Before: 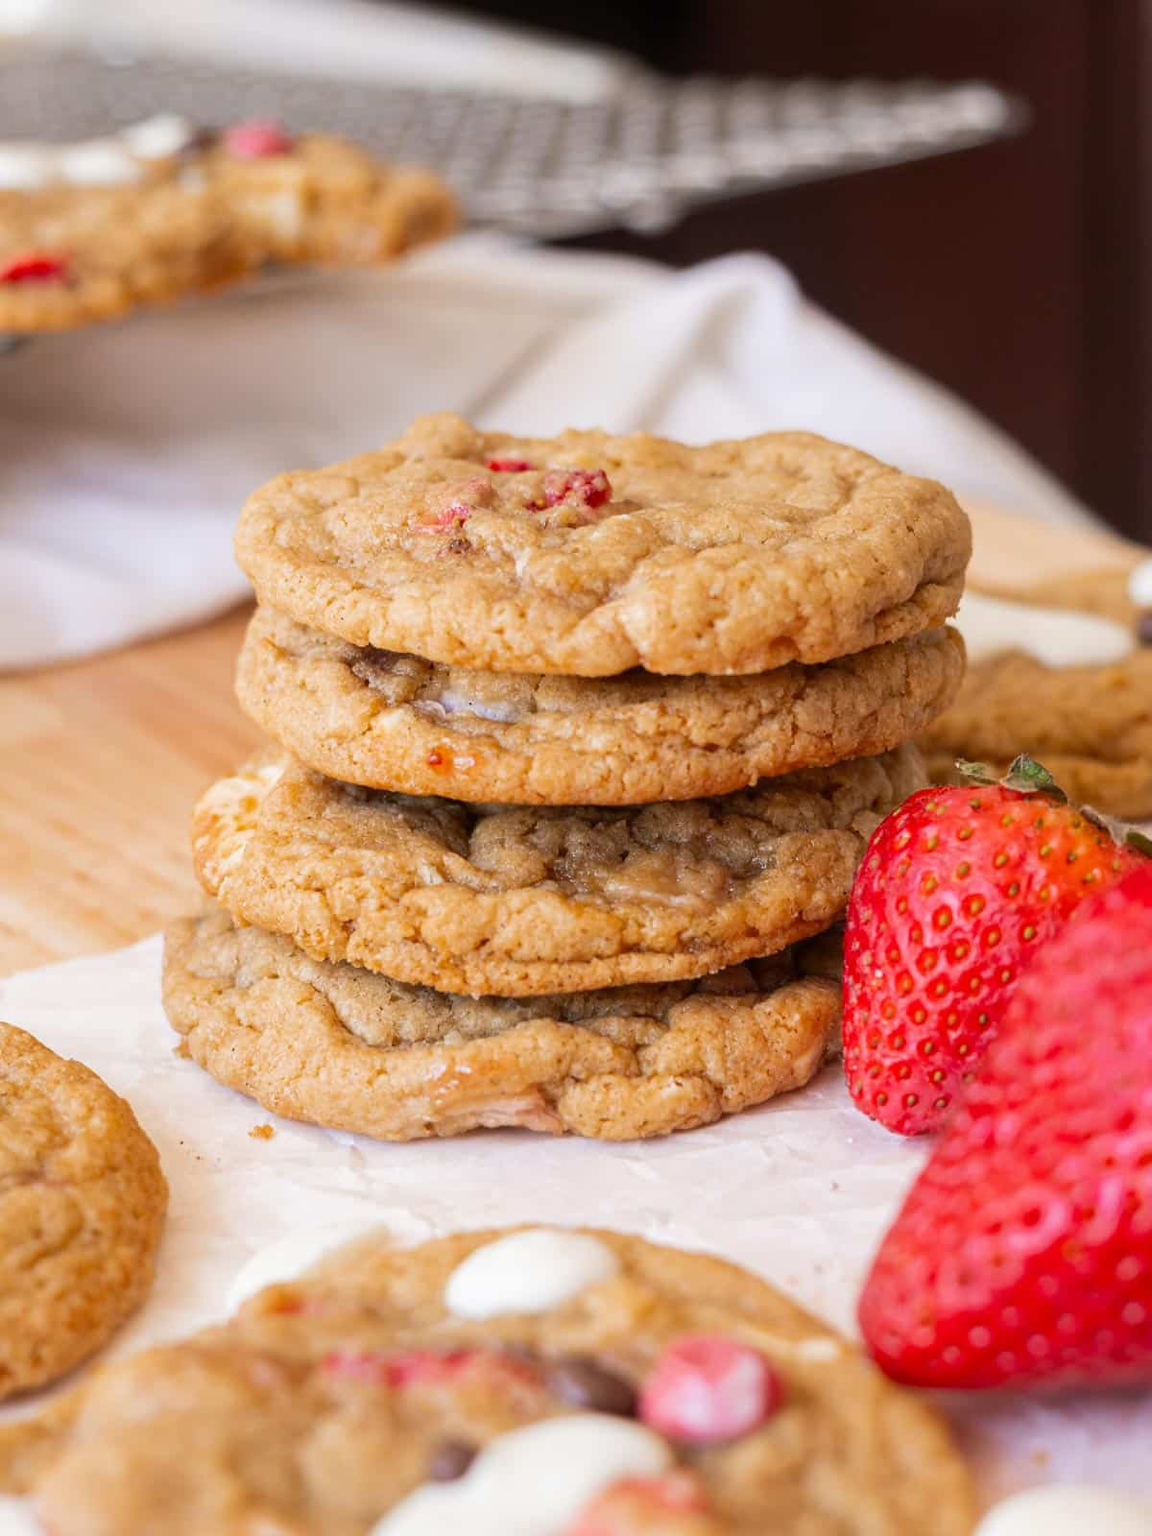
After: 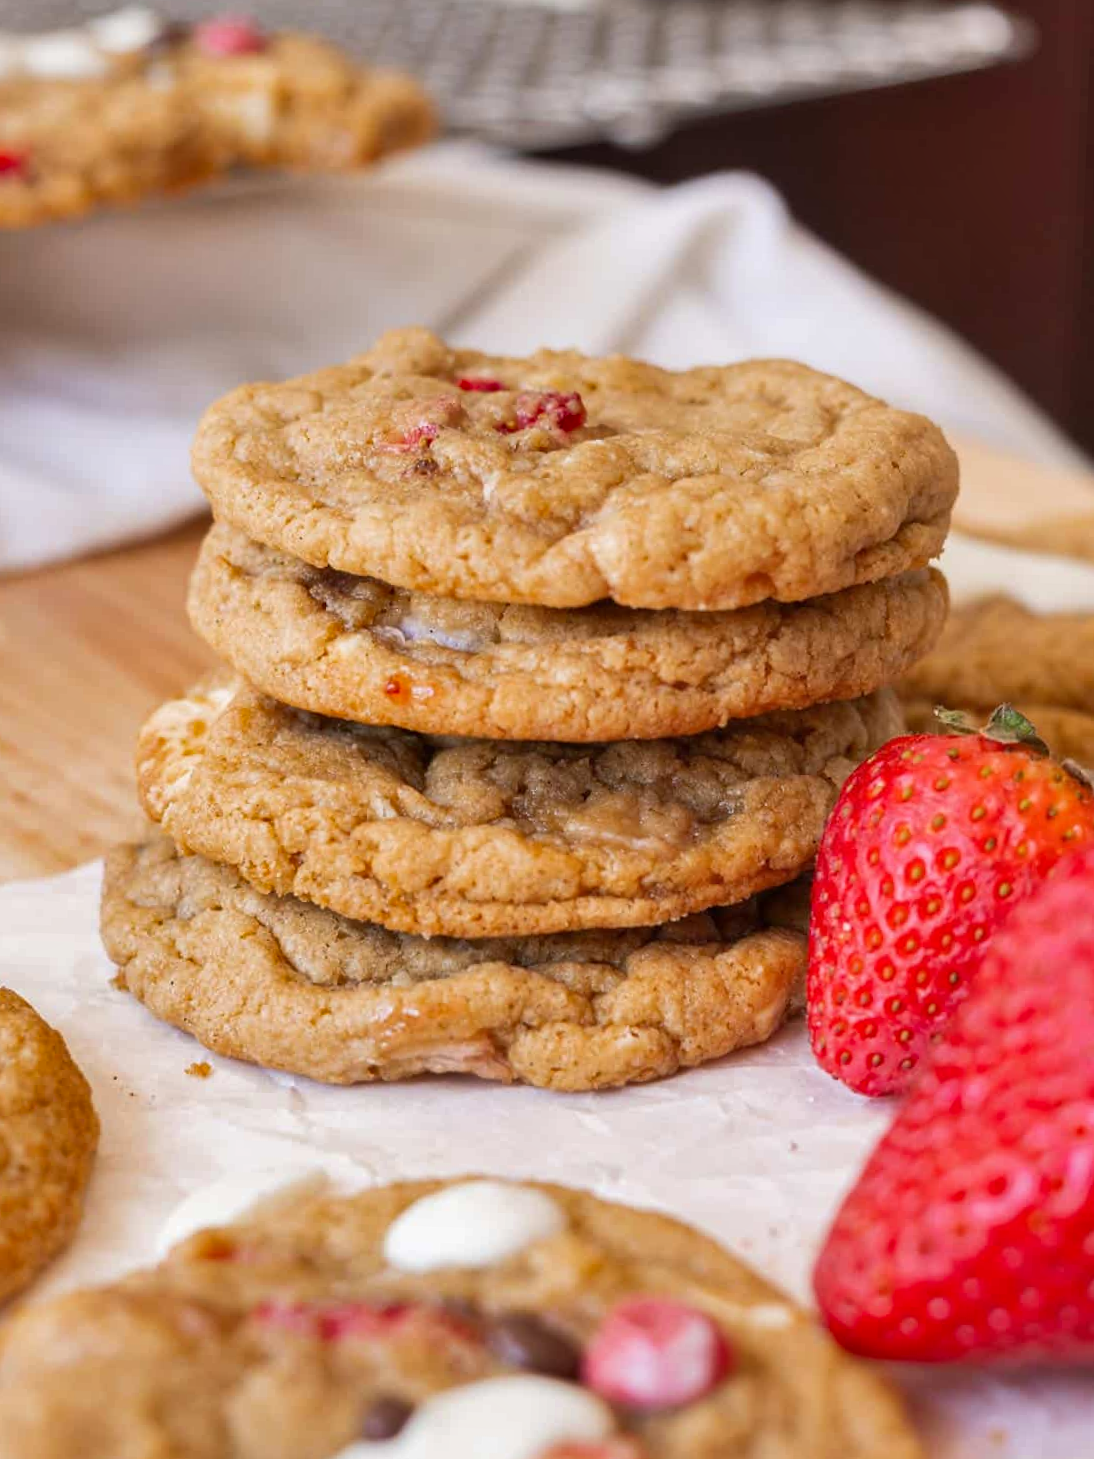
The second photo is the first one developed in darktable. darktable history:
crop and rotate: angle -1.96°, left 3.097%, top 4.154%, right 1.586%, bottom 0.529%
shadows and highlights: low approximation 0.01, soften with gaussian
